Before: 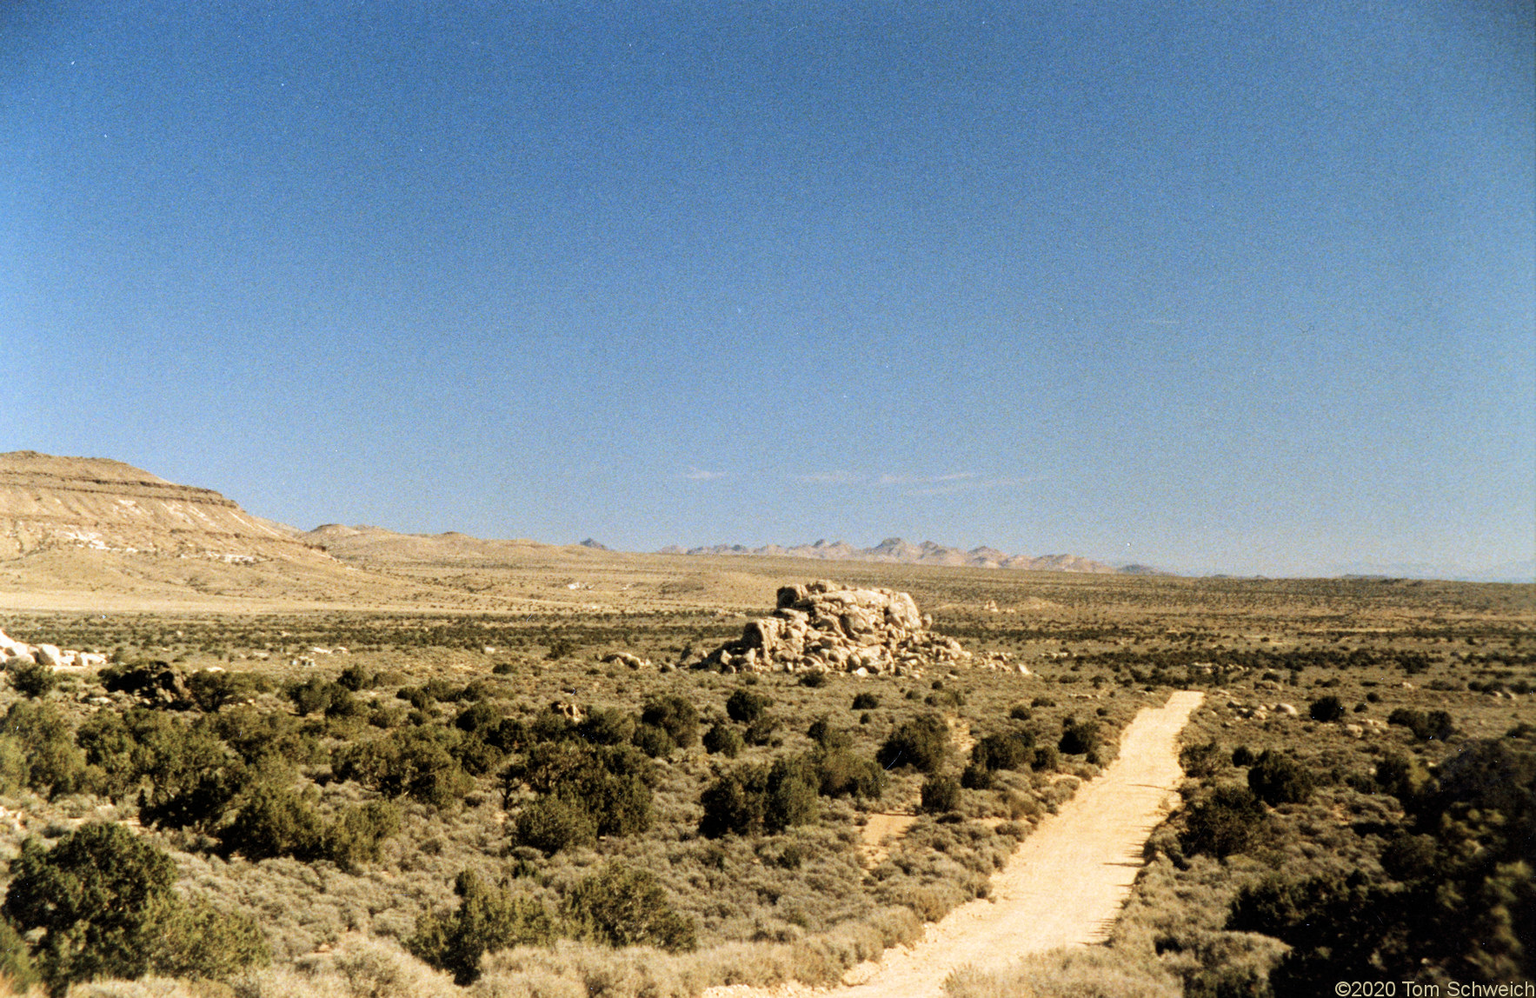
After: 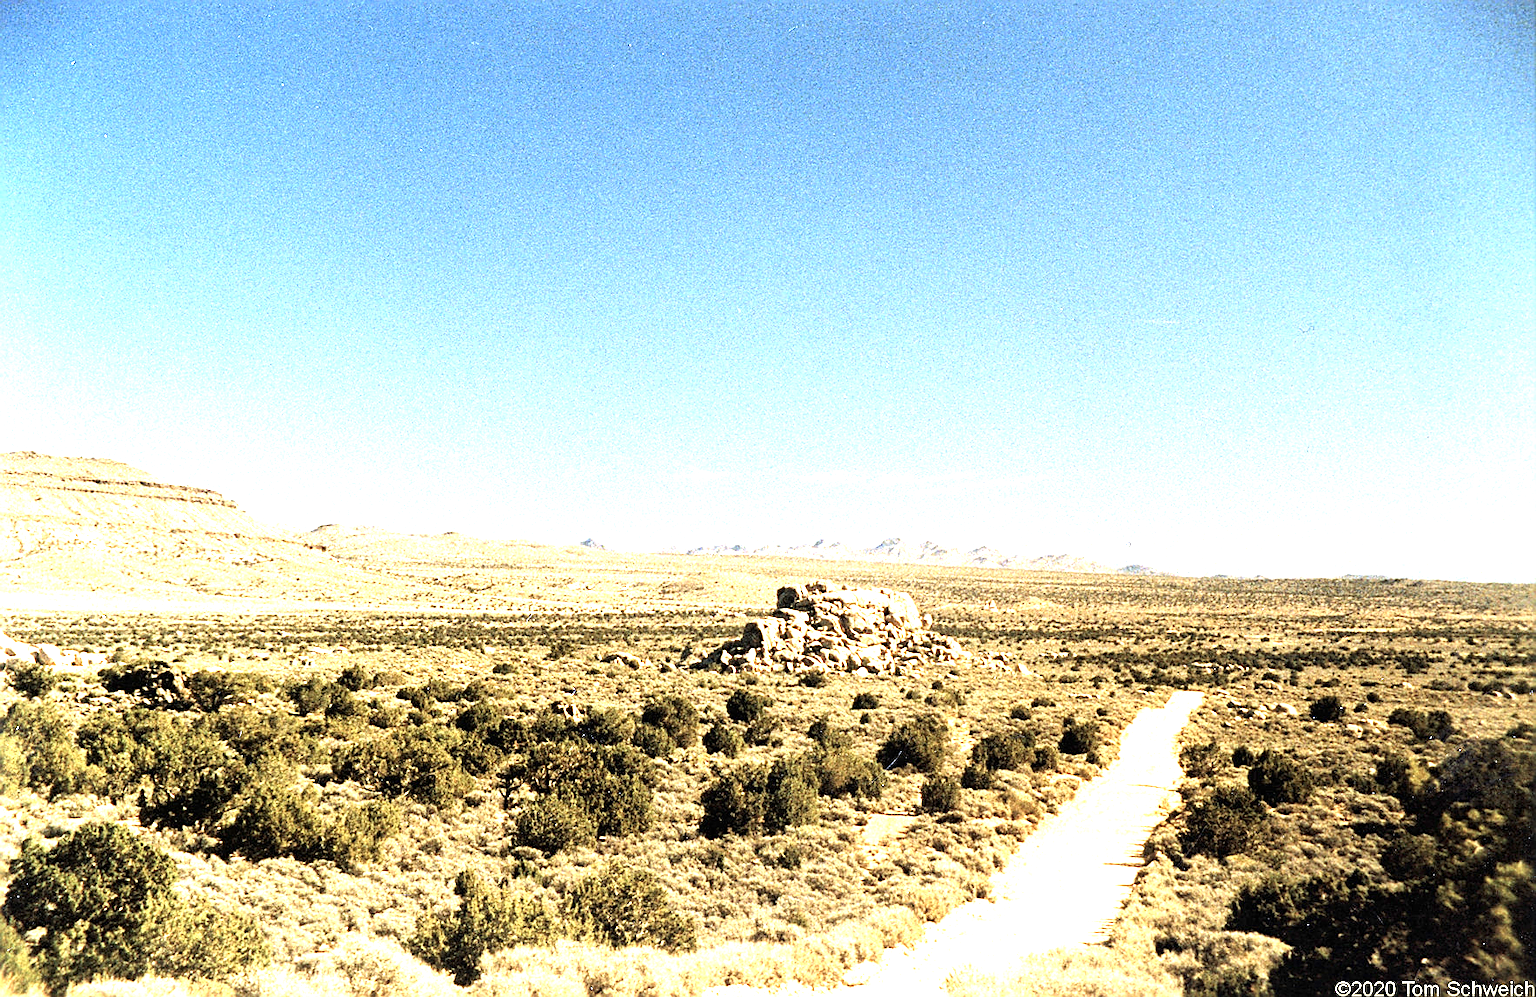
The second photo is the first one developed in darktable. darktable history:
contrast brightness saturation: saturation -0.05
exposure: black level correction 0, exposure 1.5 EV, compensate highlight preservation false
sharpen: radius 1.4, amount 1.25, threshold 0.7
